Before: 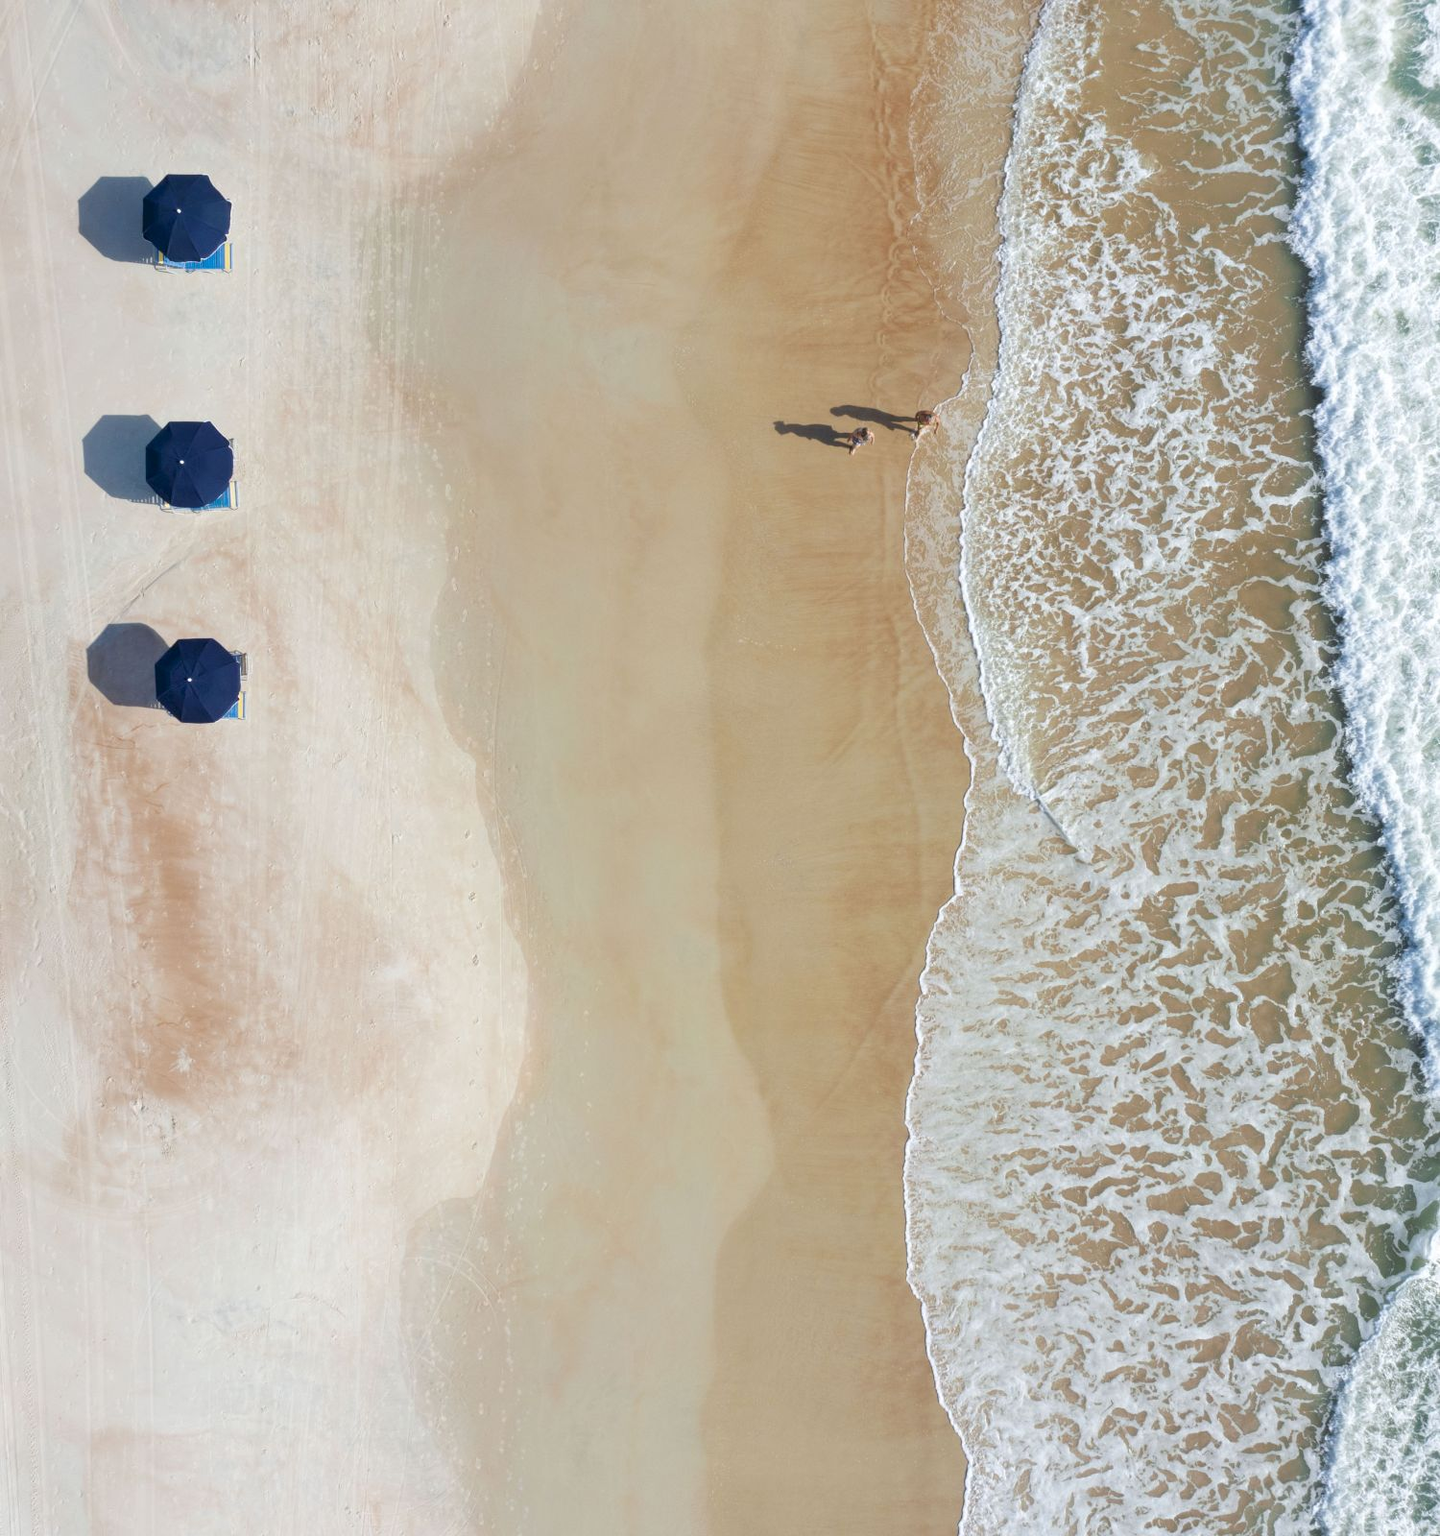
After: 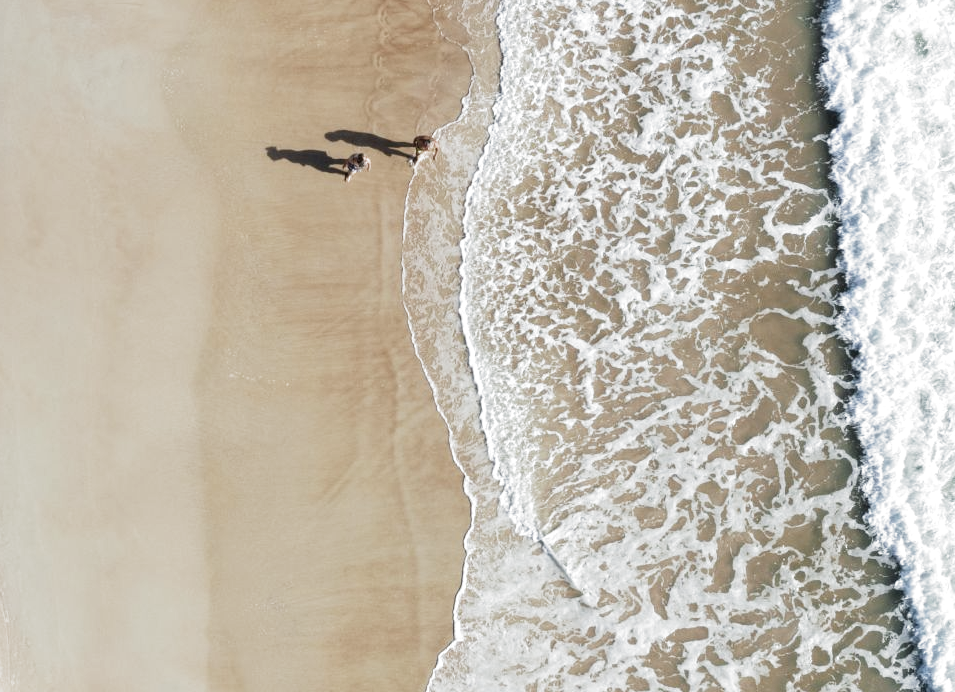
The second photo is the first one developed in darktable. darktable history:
crop: left 36.005%, top 18.293%, right 0.31%, bottom 38.444%
contrast brightness saturation: contrast 0.1, saturation -0.36
filmic rgb: black relative exposure -8.2 EV, white relative exposure 2.2 EV, threshold 3 EV, hardness 7.11, latitude 75%, contrast 1.325, highlights saturation mix -2%, shadows ↔ highlights balance 30%, preserve chrominance no, color science v5 (2021), contrast in shadows safe, contrast in highlights safe, enable highlight reconstruction true
